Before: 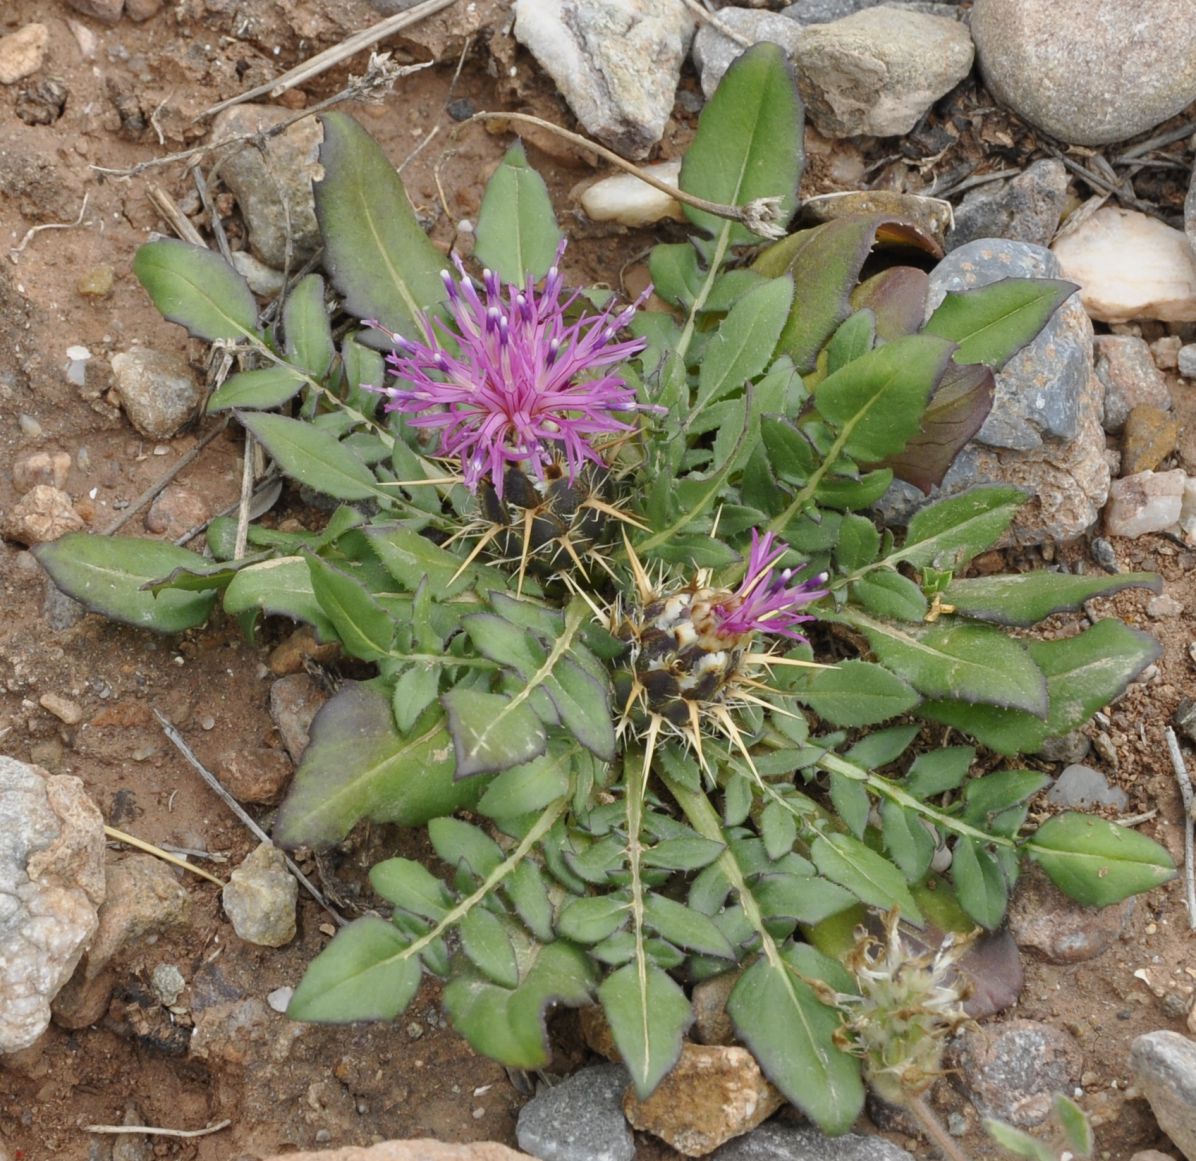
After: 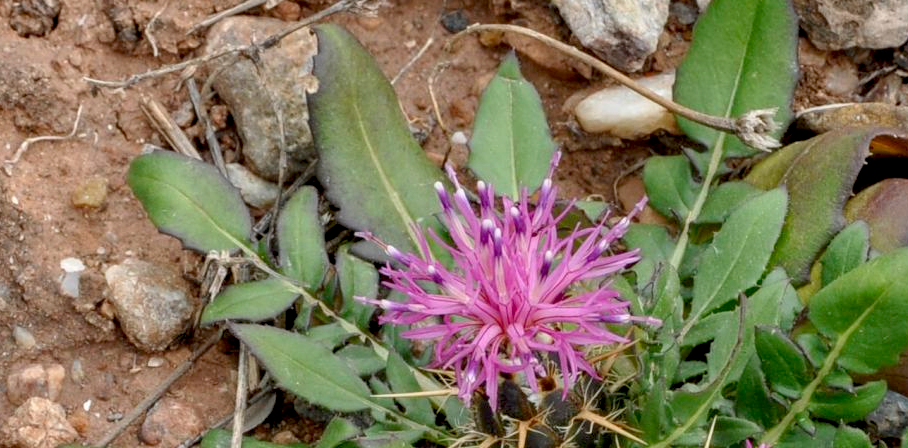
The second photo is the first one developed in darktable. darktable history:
crop: left 0.567%, top 7.641%, right 23.507%, bottom 53.732%
exposure: black level correction 0.01, exposure 0.017 EV, compensate exposure bias true, compensate highlight preservation false
local contrast: on, module defaults
